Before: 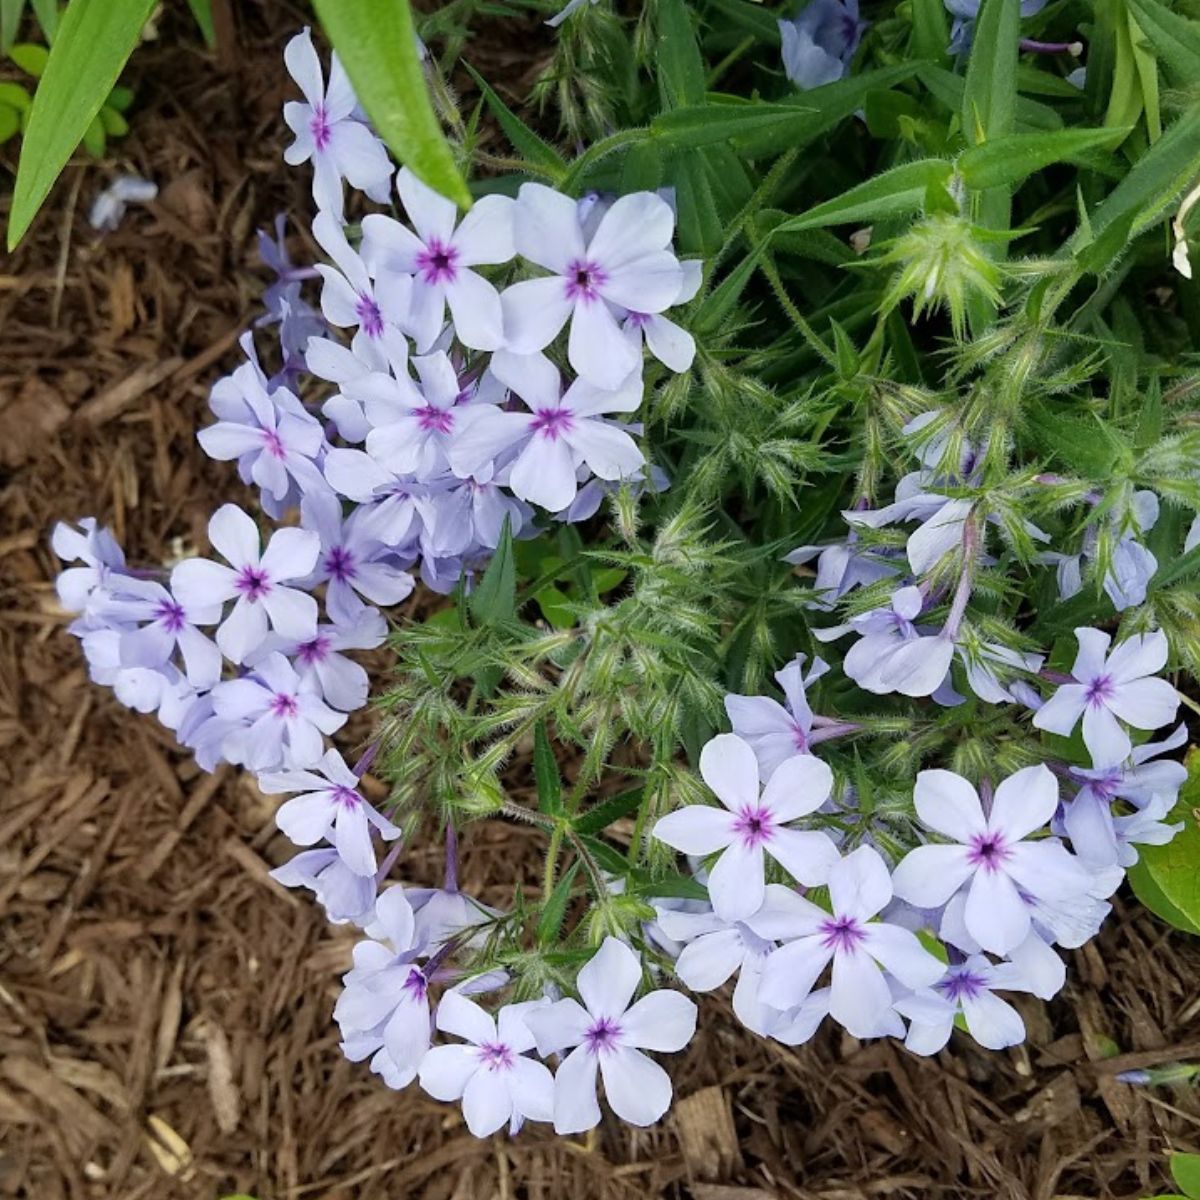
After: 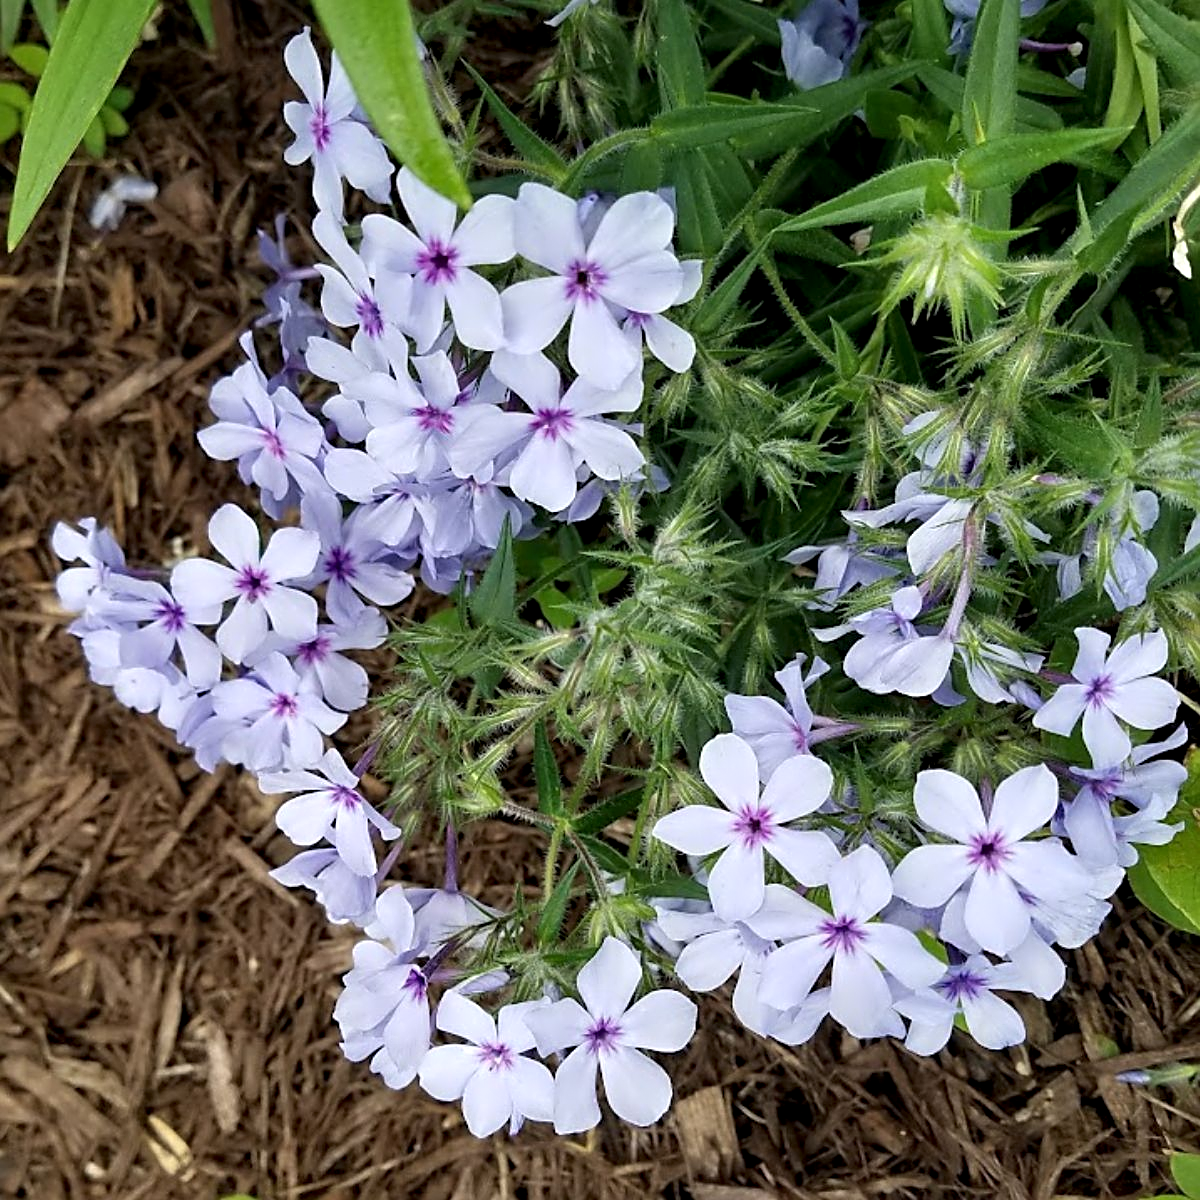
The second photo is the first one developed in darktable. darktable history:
contrast equalizer: octaves 7, y [[0.783, 0.666, 0.575, 0.77, 0.556, 0.501], [0.5 ×6], [0.5 ×6], [0, 0.02, 0.272, 0.399, 0.062, 0], [0 ×6]], mix 0.303
sharpen: on, module defaults
